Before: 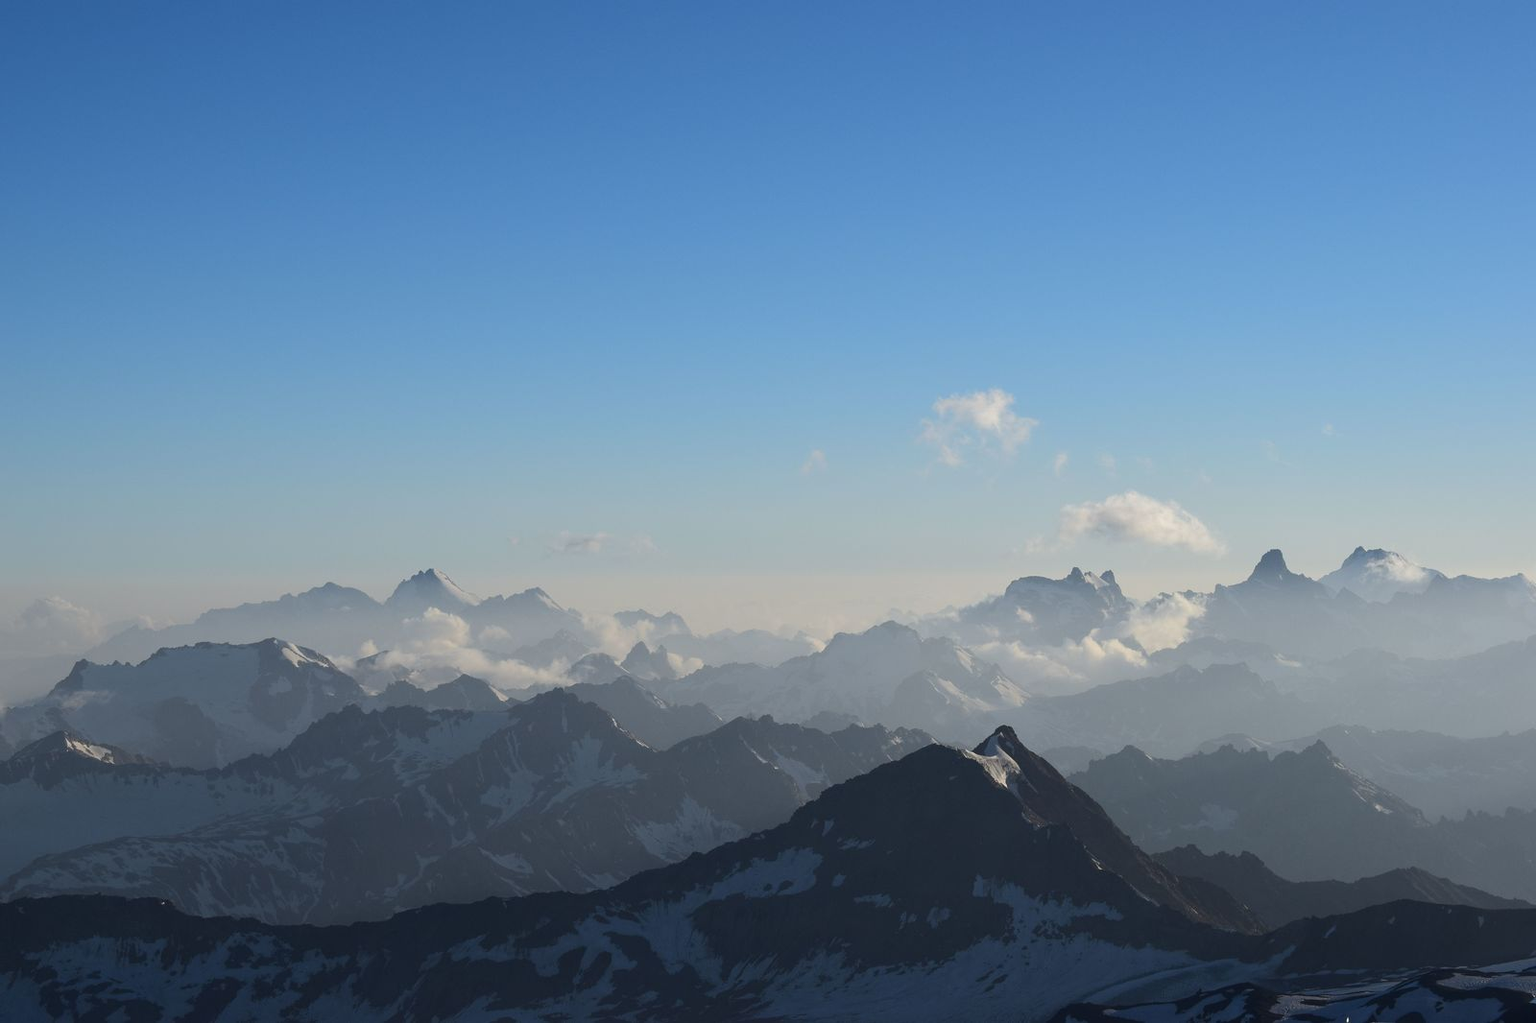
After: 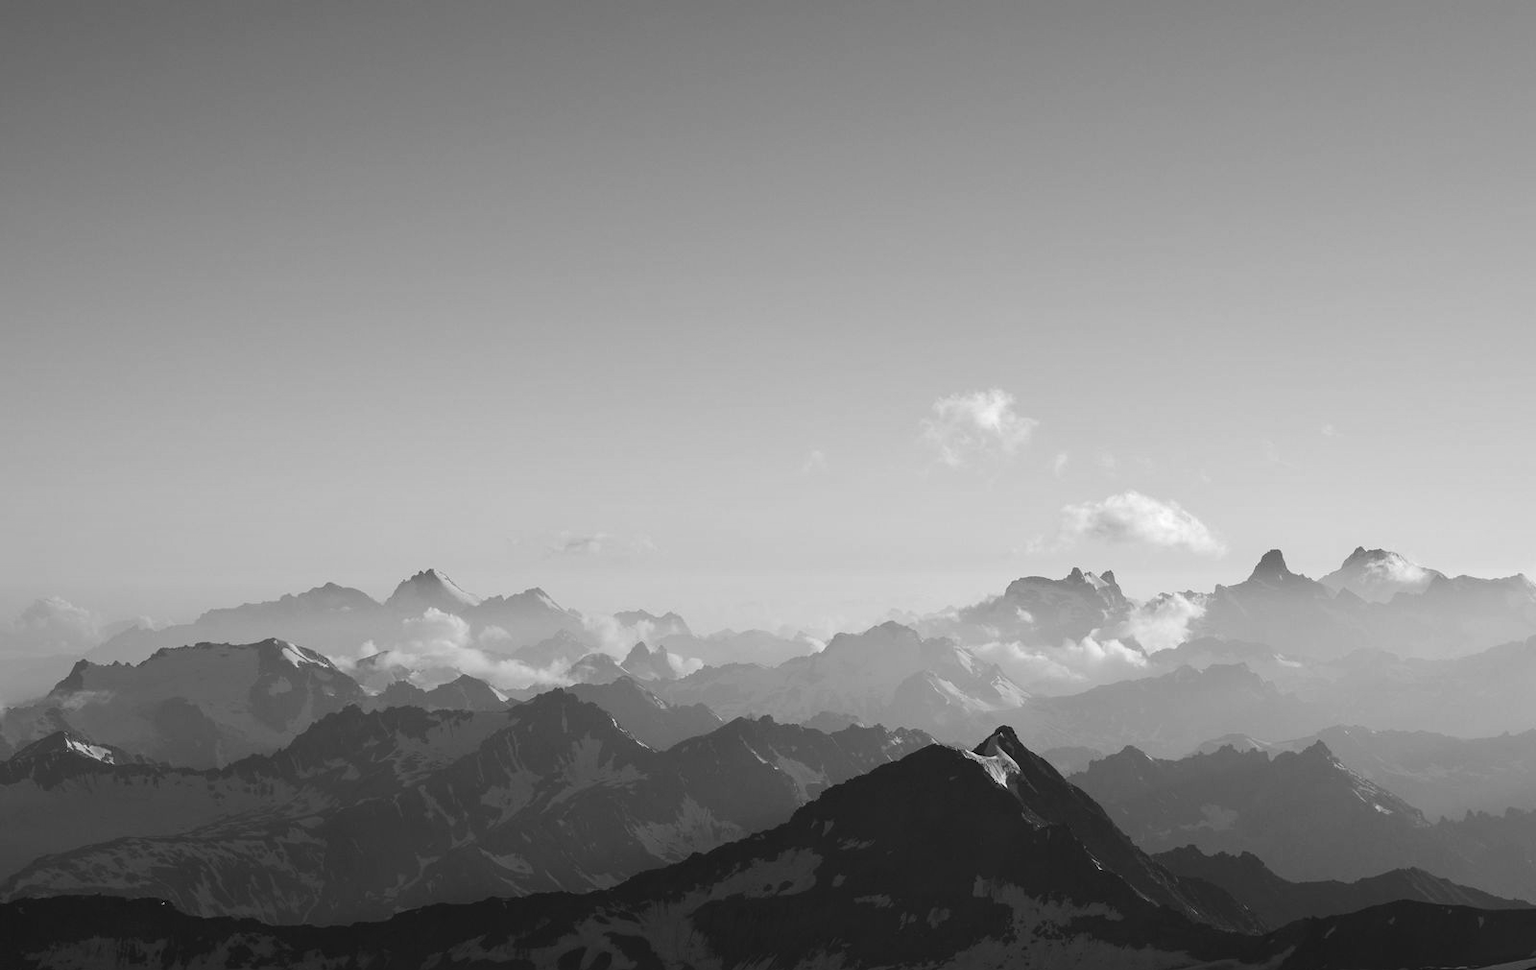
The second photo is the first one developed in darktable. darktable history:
crop and rotate: top 0%, bottom 5.097%
tone equalizer: -8 EV -0.417 EV, -7 EV -0.389 EV, -6 EV -0.333 EV, -5 EV -0.222 EV, -3 EV 0.222 EV, -2 EV 0.333 EV, -1 EV 0.389 EV, +0 EV 0.417 EV, edges refinement/feathering 500, mask exposure compensation -1.57 EV, preserve details no
monochrome: on, module defaults
